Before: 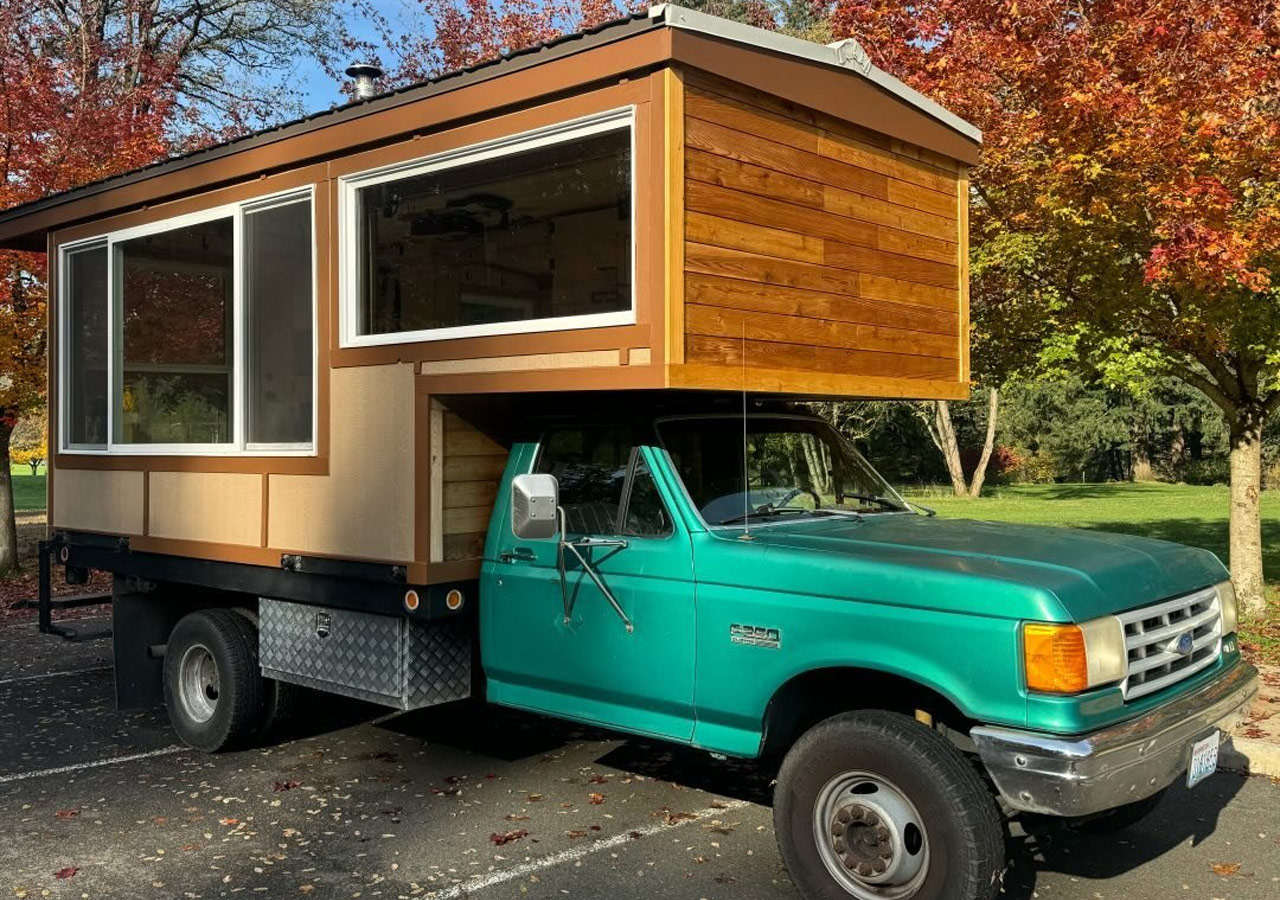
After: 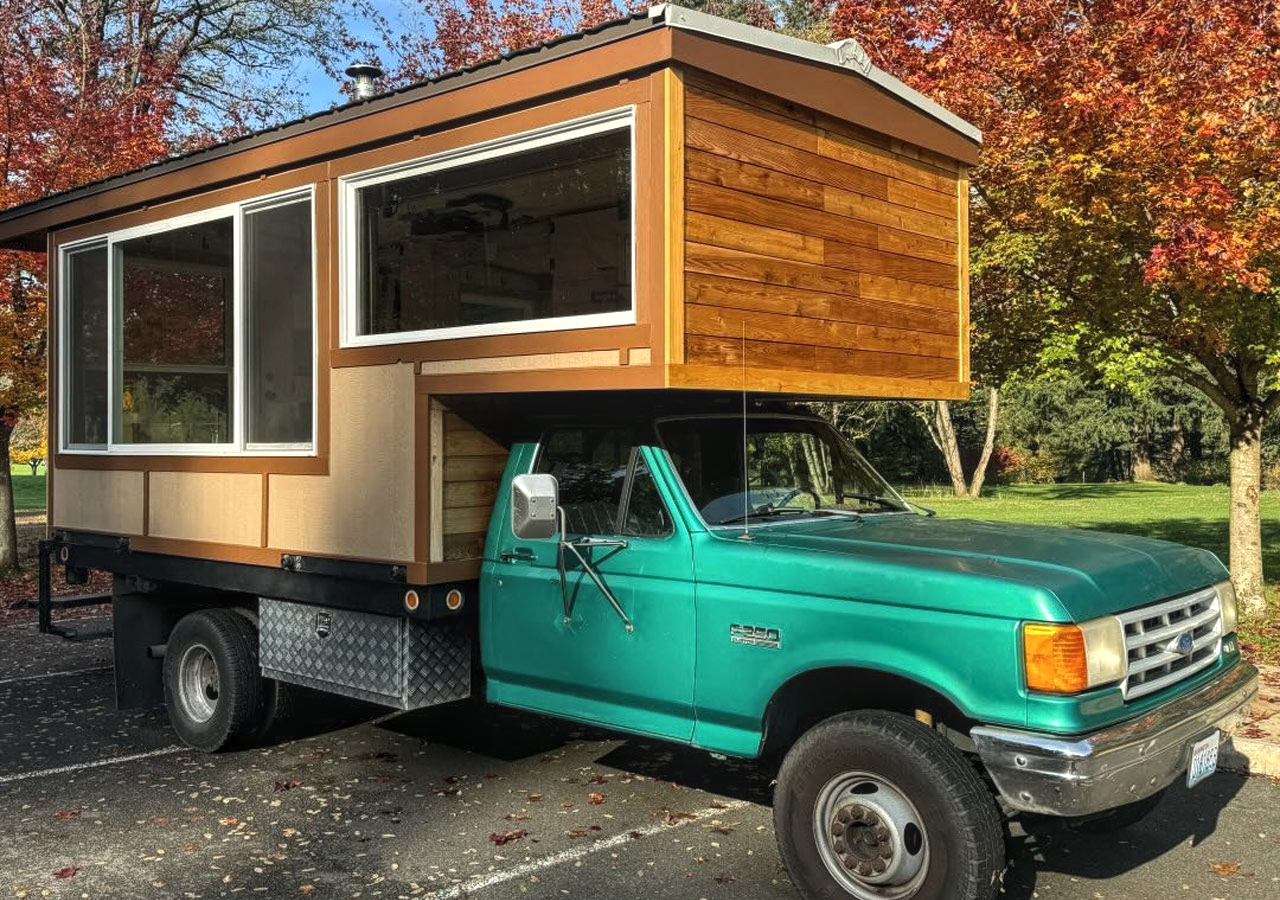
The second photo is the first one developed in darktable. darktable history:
exposure: black level correction -0.005, exposure 0.054 EV, compensate highlight preservation false
local contrast: highlights 99%, shadows 86%, detail 160%, midtone range 0.2
